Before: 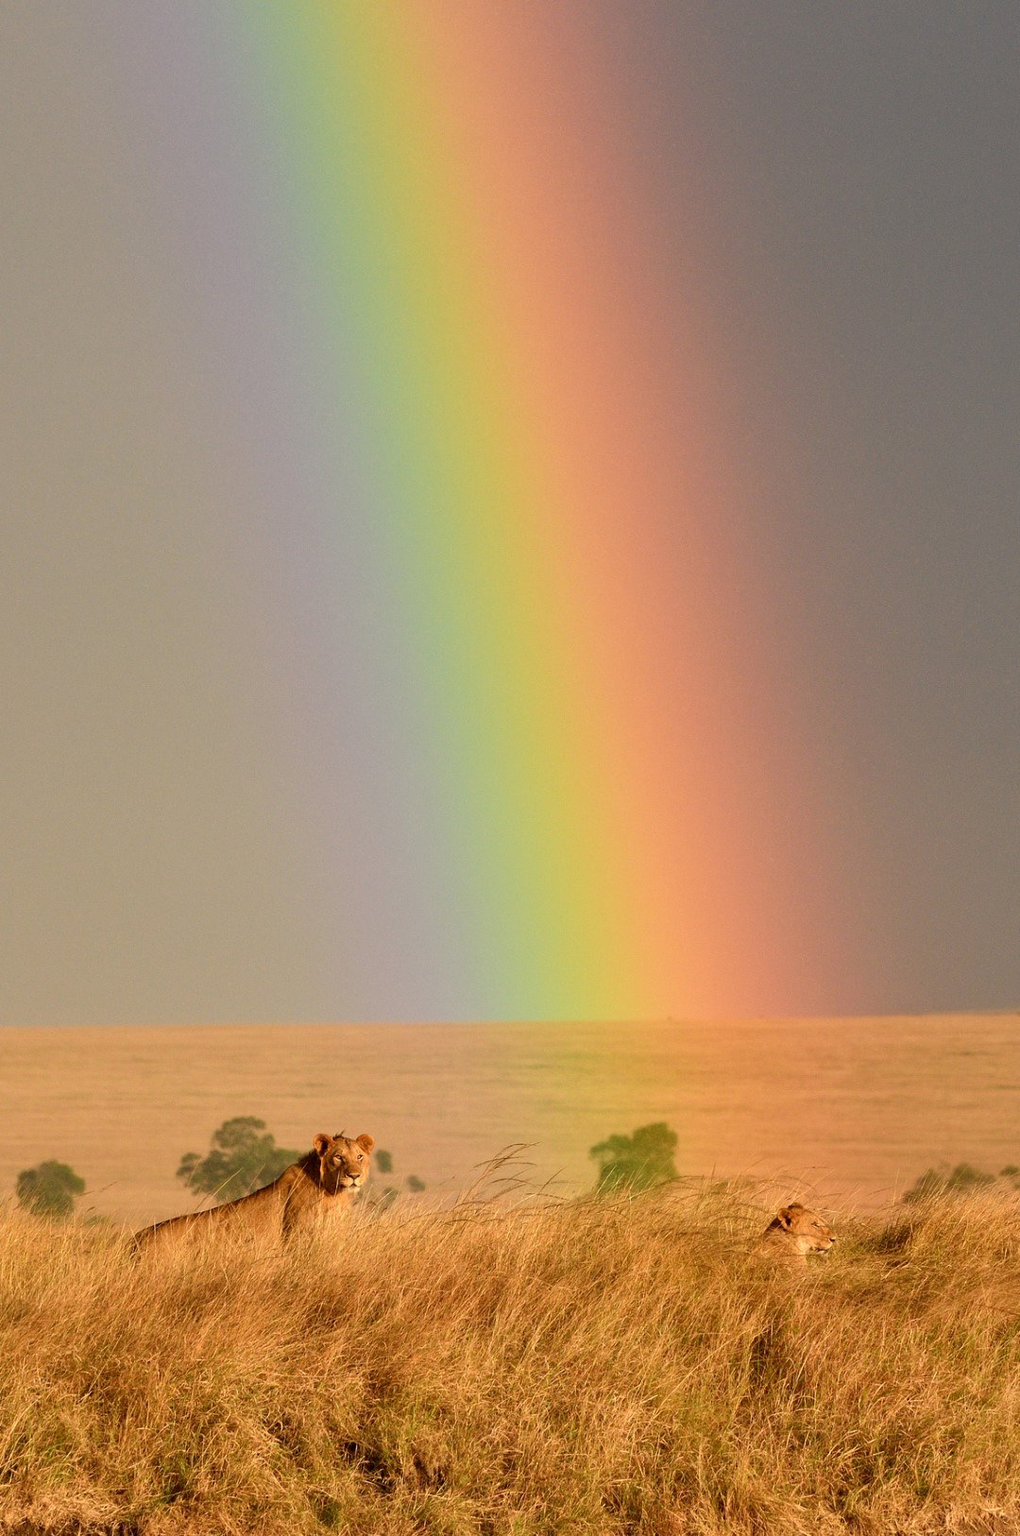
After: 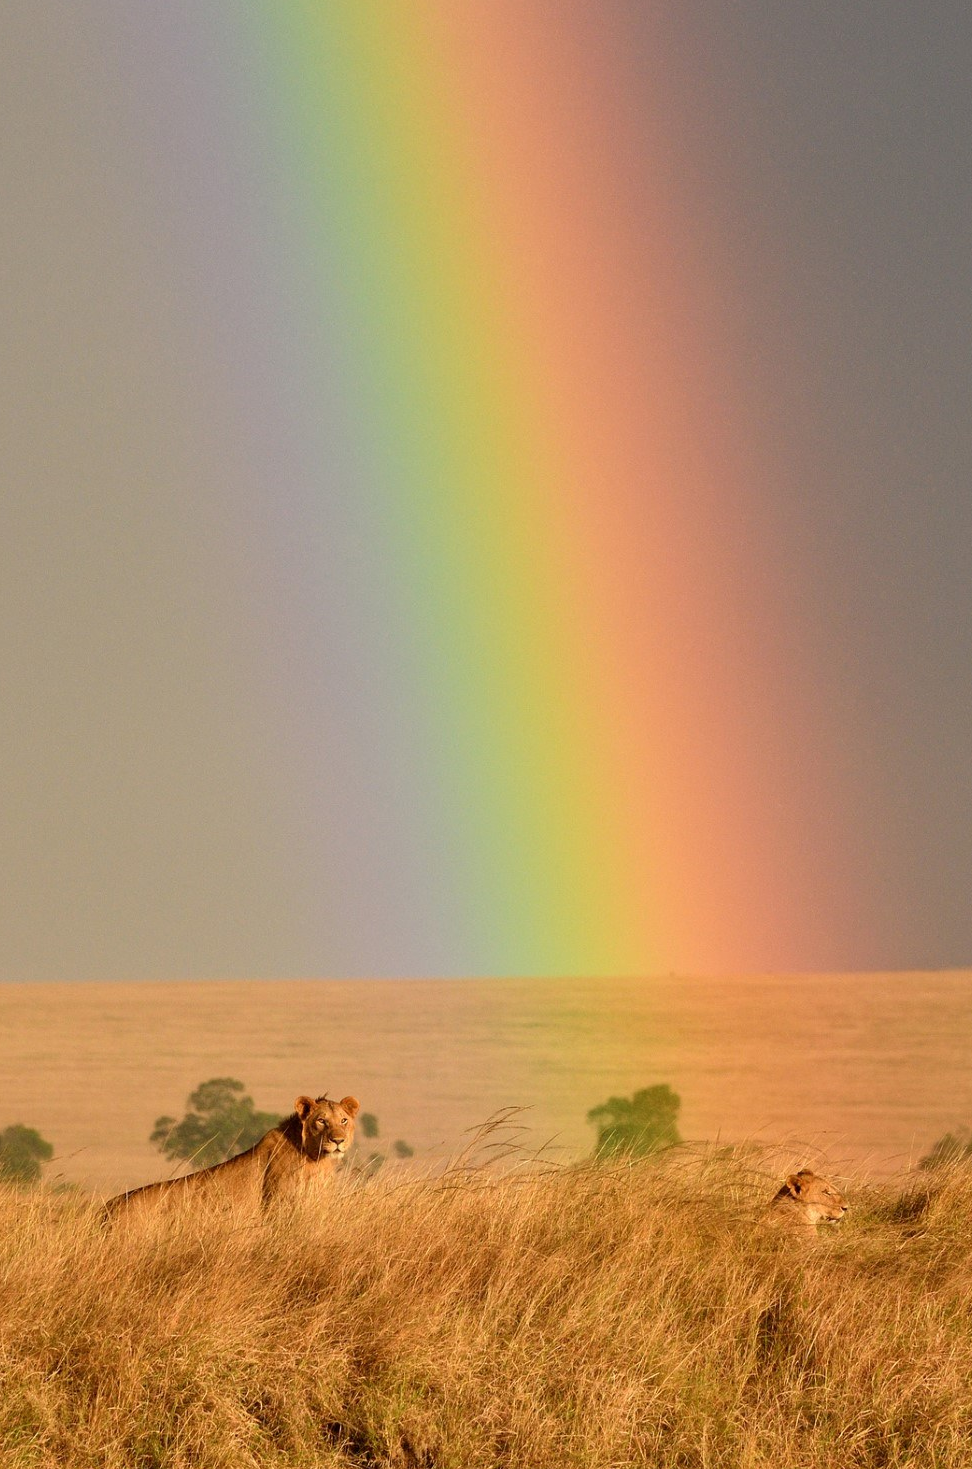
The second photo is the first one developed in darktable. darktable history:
crop: left 3.514%, top 6.421%, right 6.473%, bottom 3.178%
